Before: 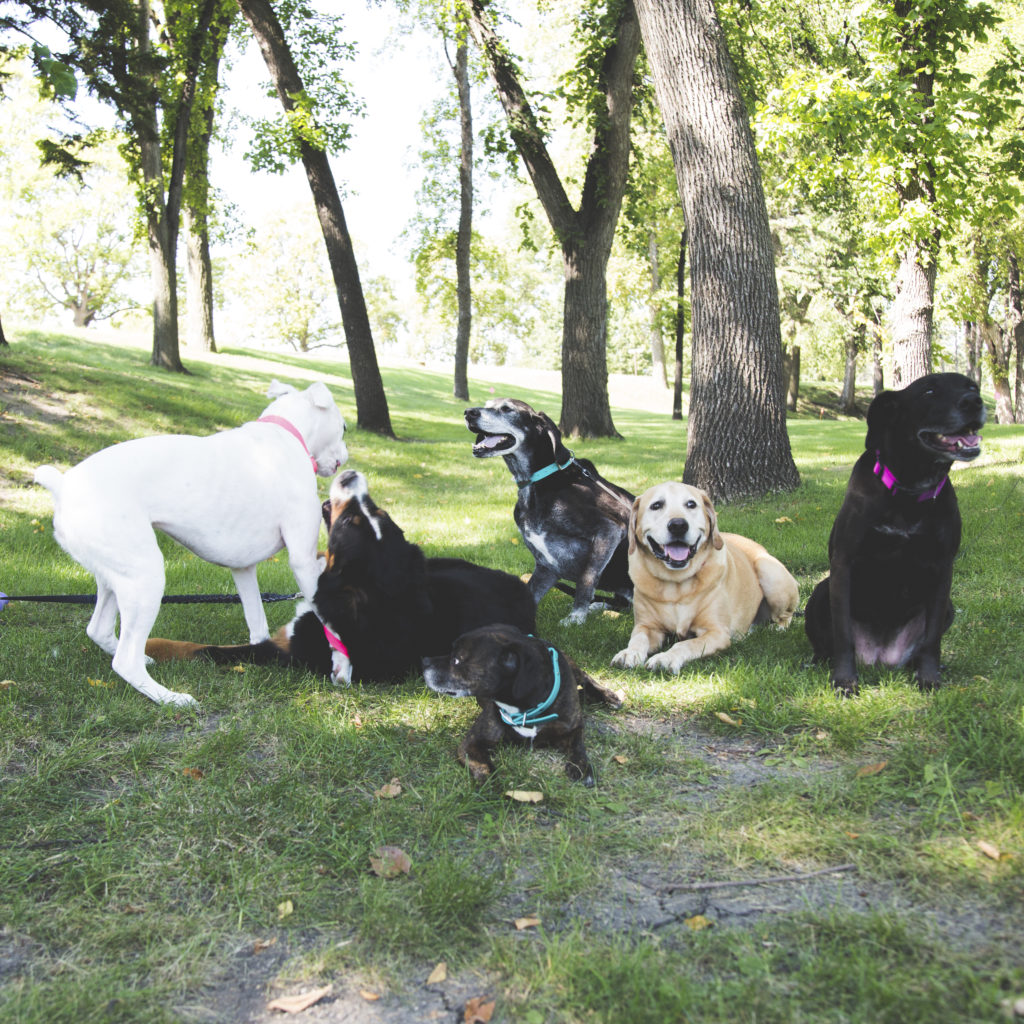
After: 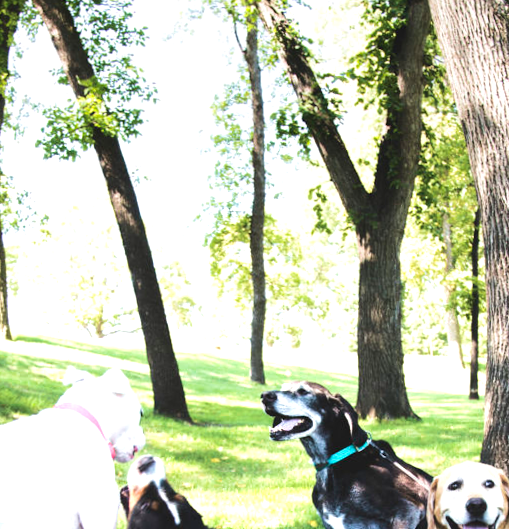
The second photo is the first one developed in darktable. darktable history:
rotate and perspective: rotation -1°, crop left 0.011, crop right 0.989, crop top 0.025, crop bottom 0.975
graduated density: on, module defaults
tone equalizer: -8 EV -0.75 EV, -7 EV -0.7 EV, -6 EV -0.6 EV, -5 EV -0.4 EV, -3 EV 0.4 EV, -2 EV 0.6 EV, -1 EV 0.7 EV, +0 EV 0.75 EV, edges refinement/feathering 500, mask exposure compensation -1.57 EV, preserve details no
velvia: strength 36.57%
crop: left 19.556%, right 30.401%, bottom 46.458%
